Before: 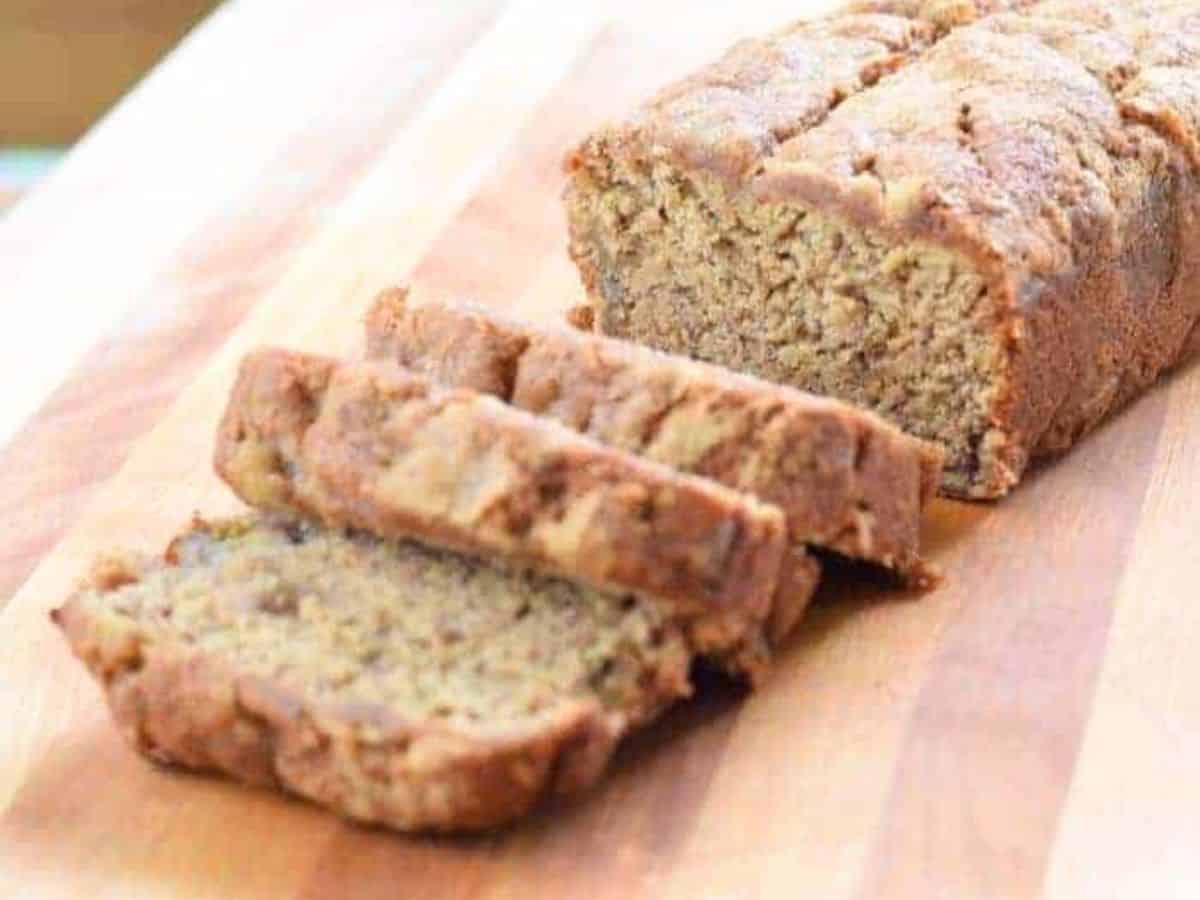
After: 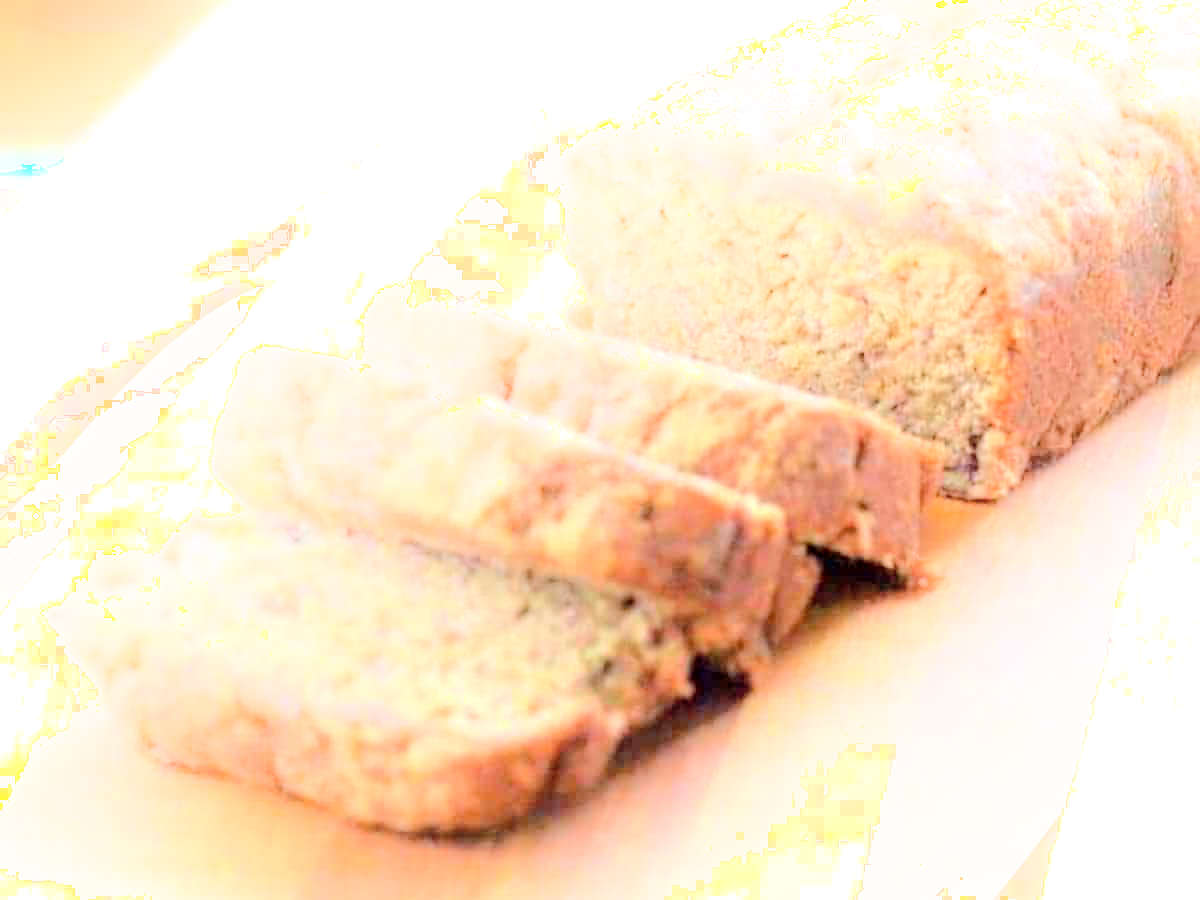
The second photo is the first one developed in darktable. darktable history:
exposure: black level correction 0.004, exposure 0.388 EV, compensate highlight preservation false
contrast brightness saturation: brightness 0.085, saturation 0.195
shadows and highlights: shadows -89.93, highlights 91.58, soften with gaussian
